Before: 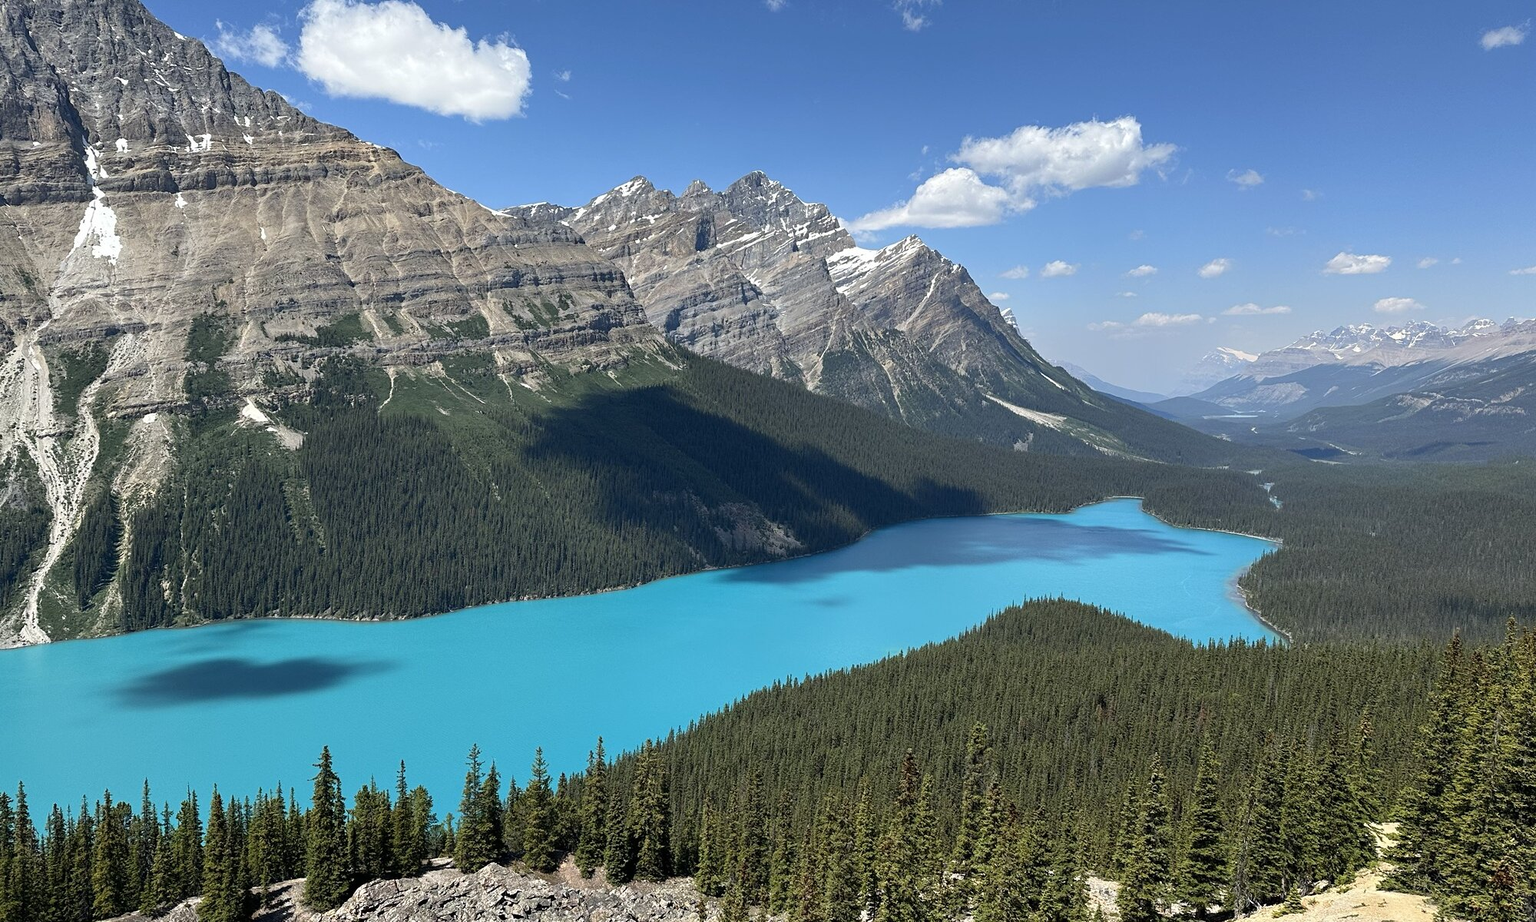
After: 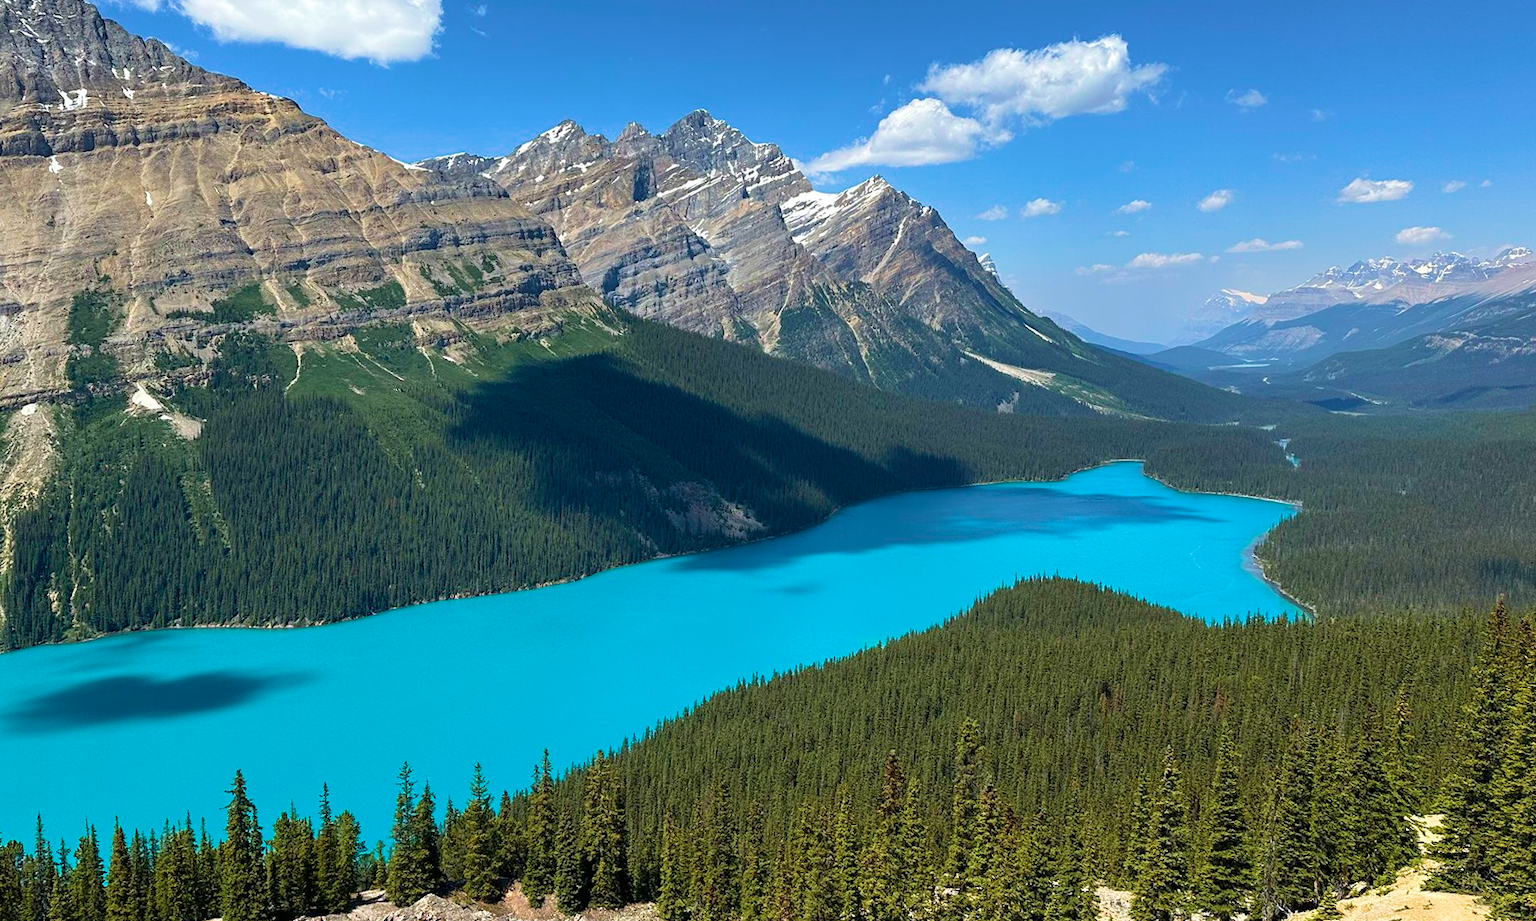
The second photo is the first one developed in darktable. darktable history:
crop and rotate: angle 1.96°, left 5.673%, top 5.673%
velvia: strength 67.07%, mid-tones bias 0.972
